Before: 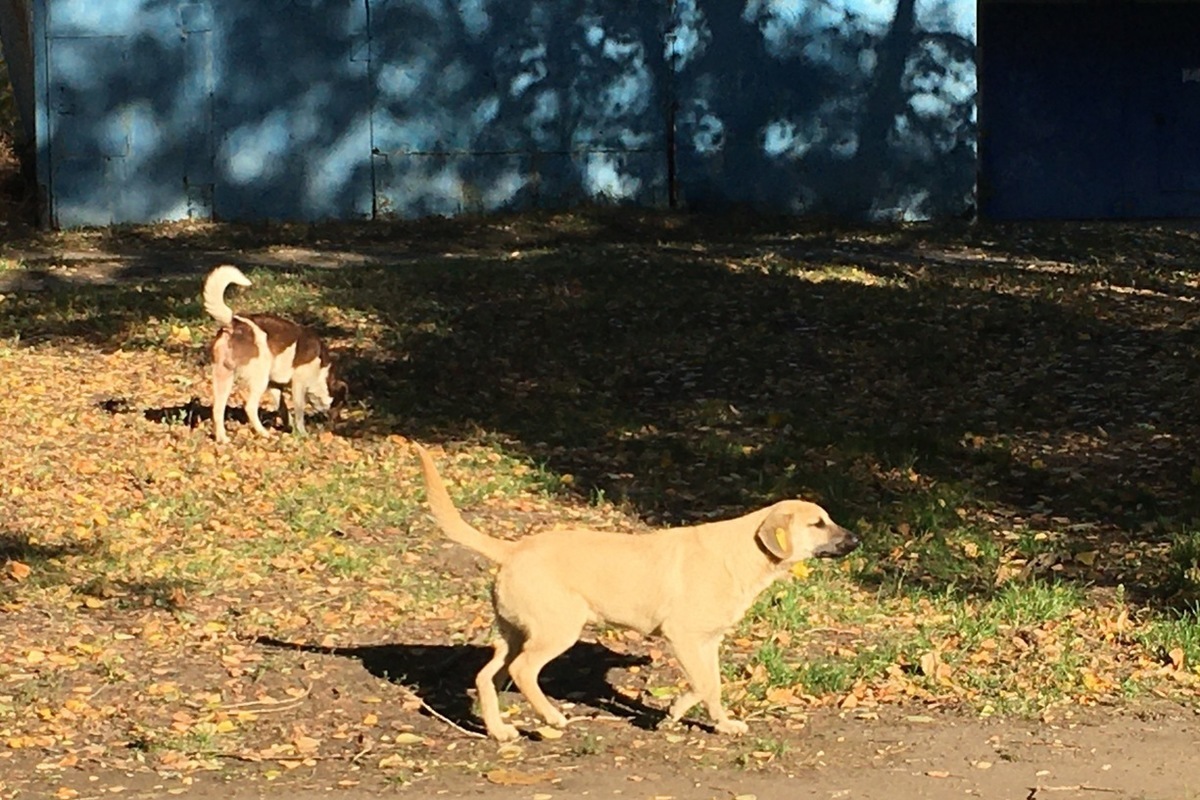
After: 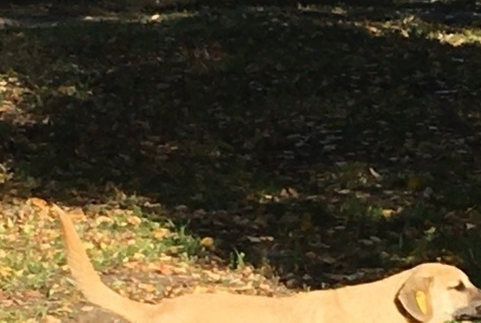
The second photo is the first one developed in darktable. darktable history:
crop: left 30.075%, top 29.675%, right 29.831%, bottom 29.865%
